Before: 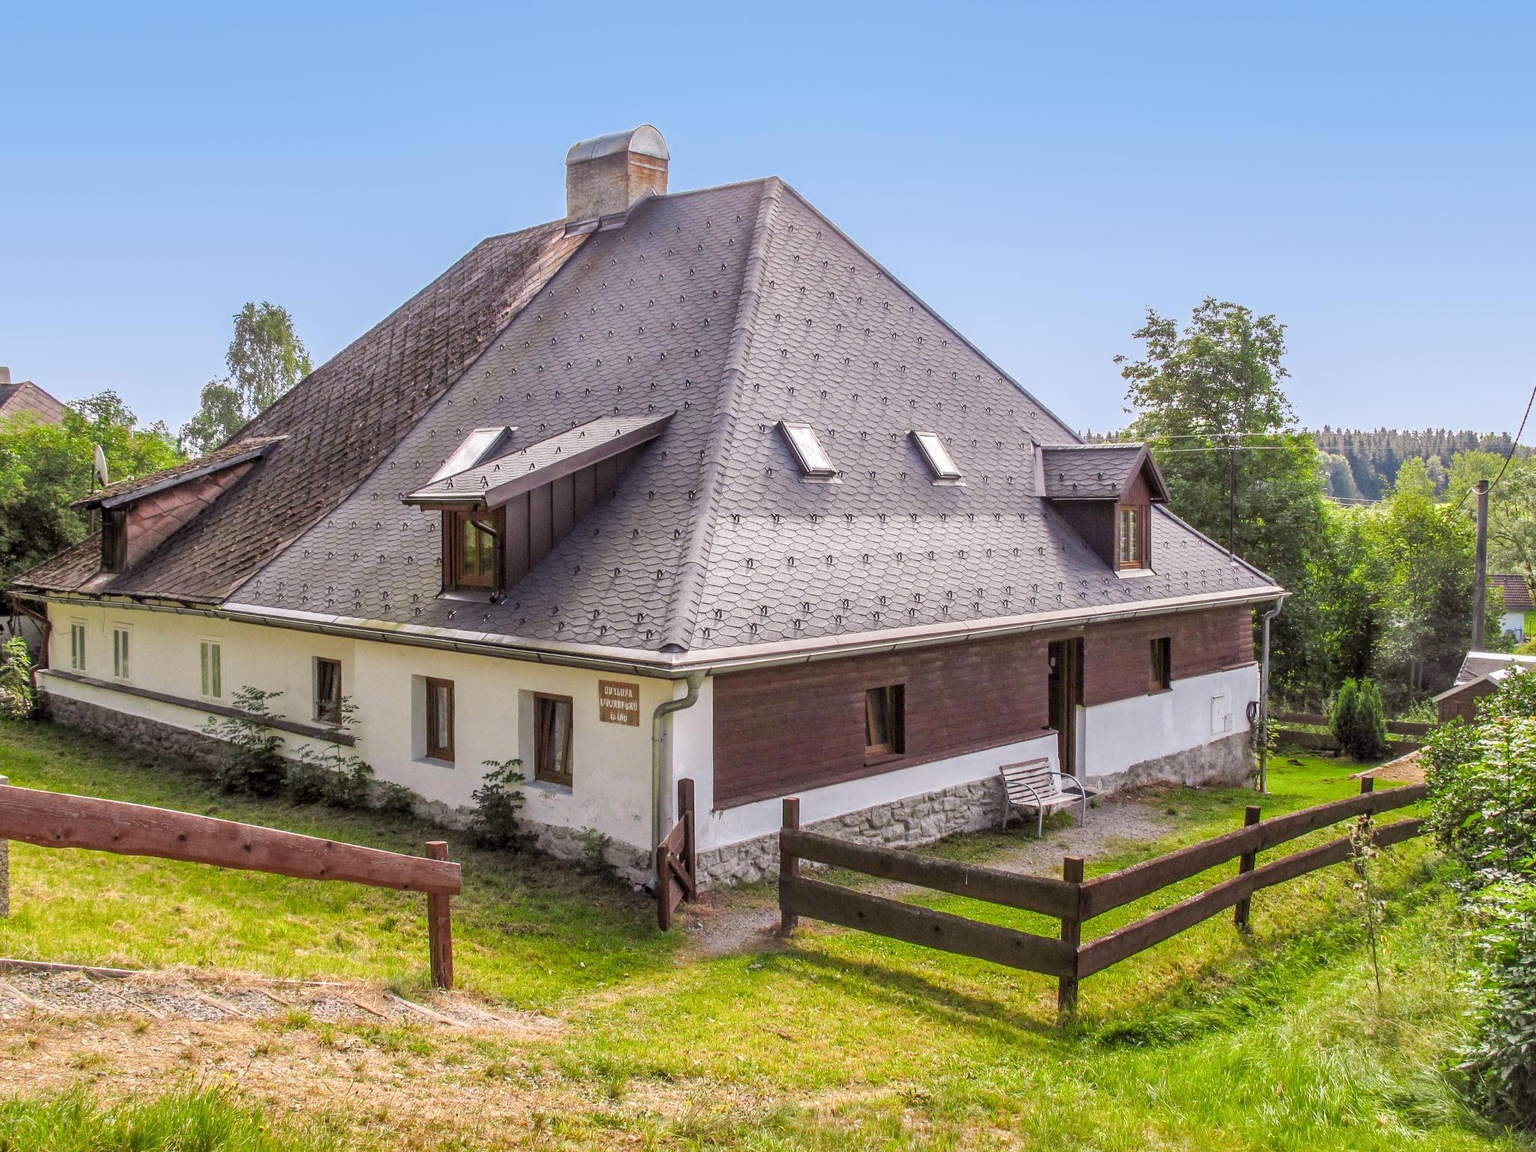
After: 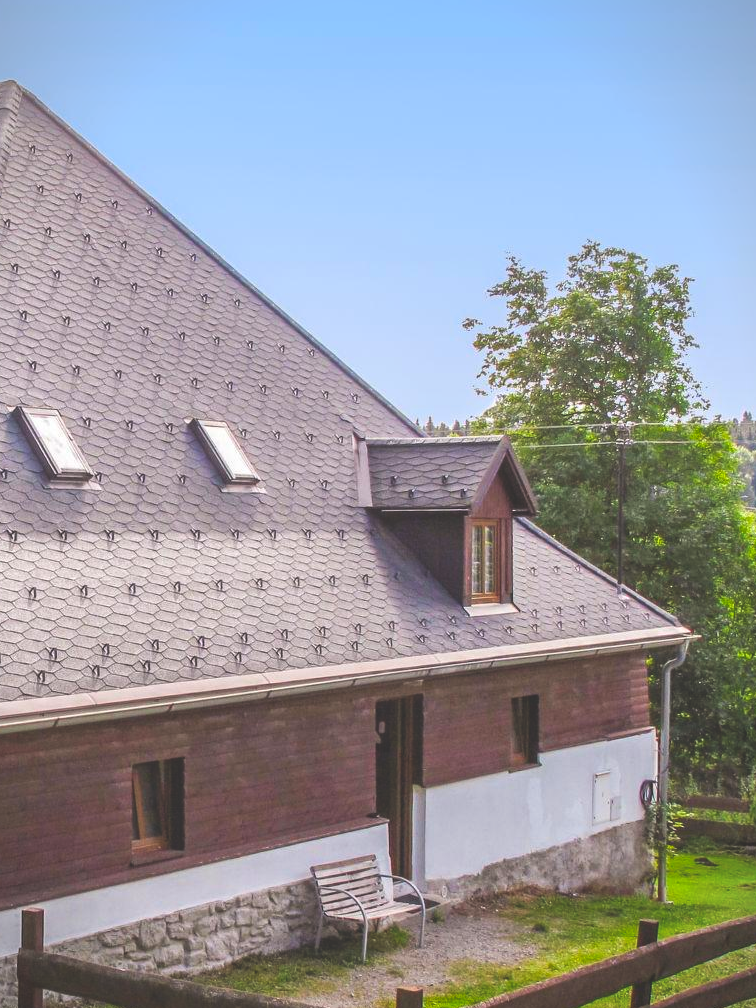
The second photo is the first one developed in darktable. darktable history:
crop and rotate: left 49.936%, top 10.094%, right 13.136%, bottom 24.256%
exposure: black level correction -0.03, compensate highlight preservation false
color correction: saturation 1.34
vignetting: fall-off start 100%, fall-off radius 64.94%, automatic ratio true, unbound false
